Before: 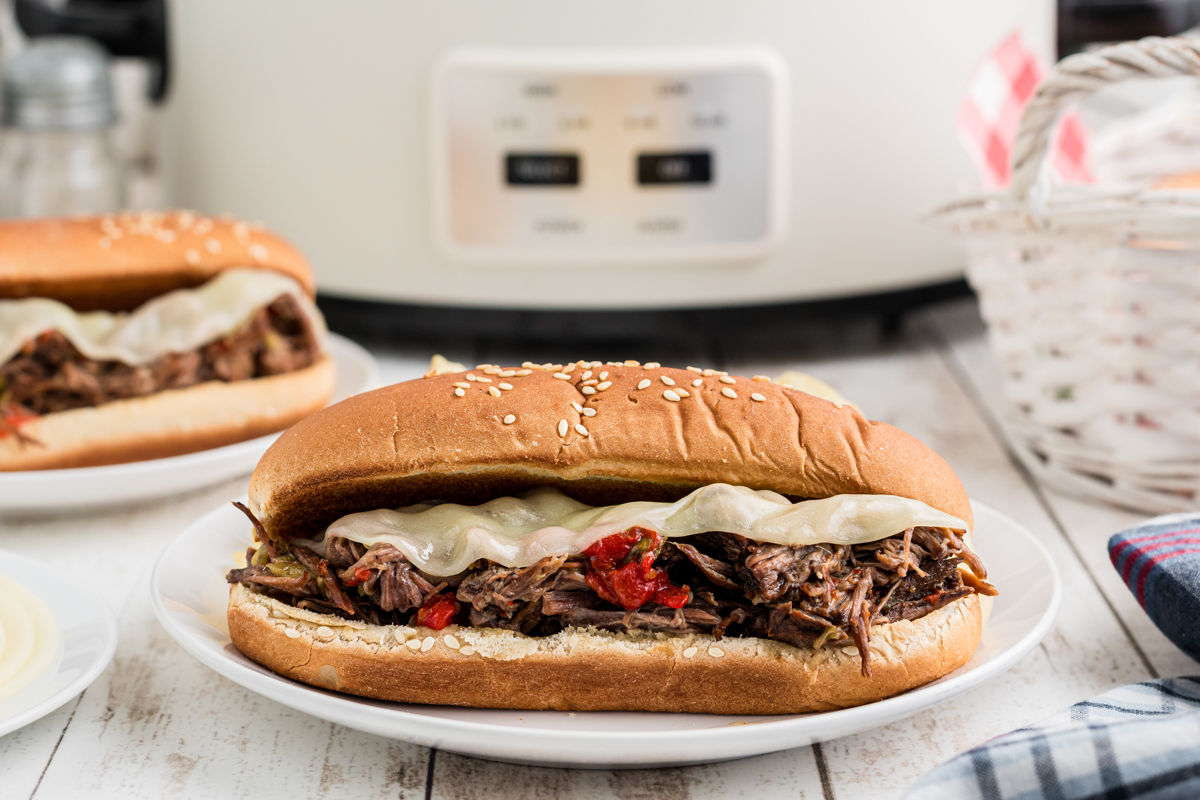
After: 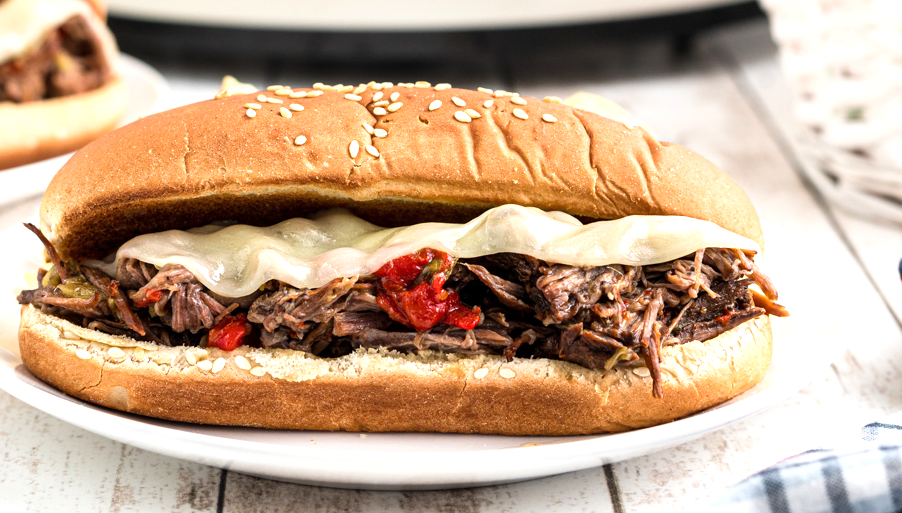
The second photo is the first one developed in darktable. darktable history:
crop and rotate: left 17.45%, top 34.986%, right 7.379%, bottom 0.871%
exposure: exposure 0.604 EV, compensate exposure bias true, compensate highlight preservation false
